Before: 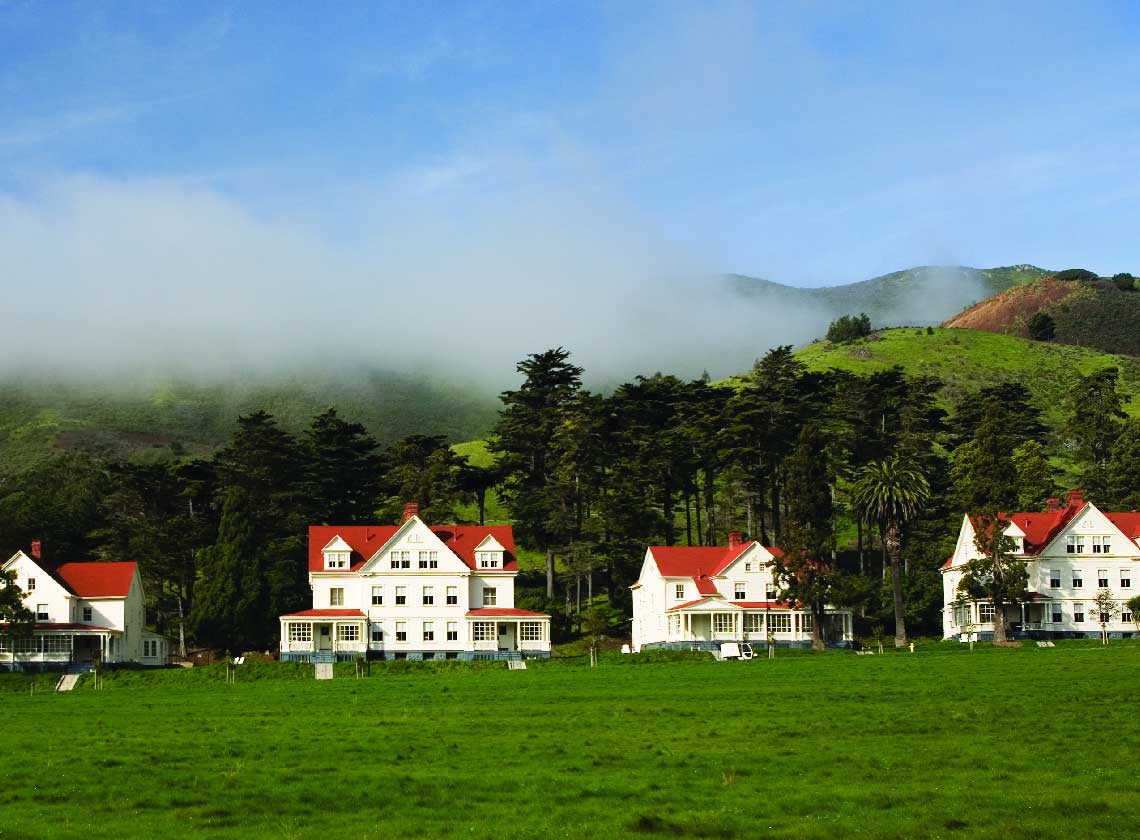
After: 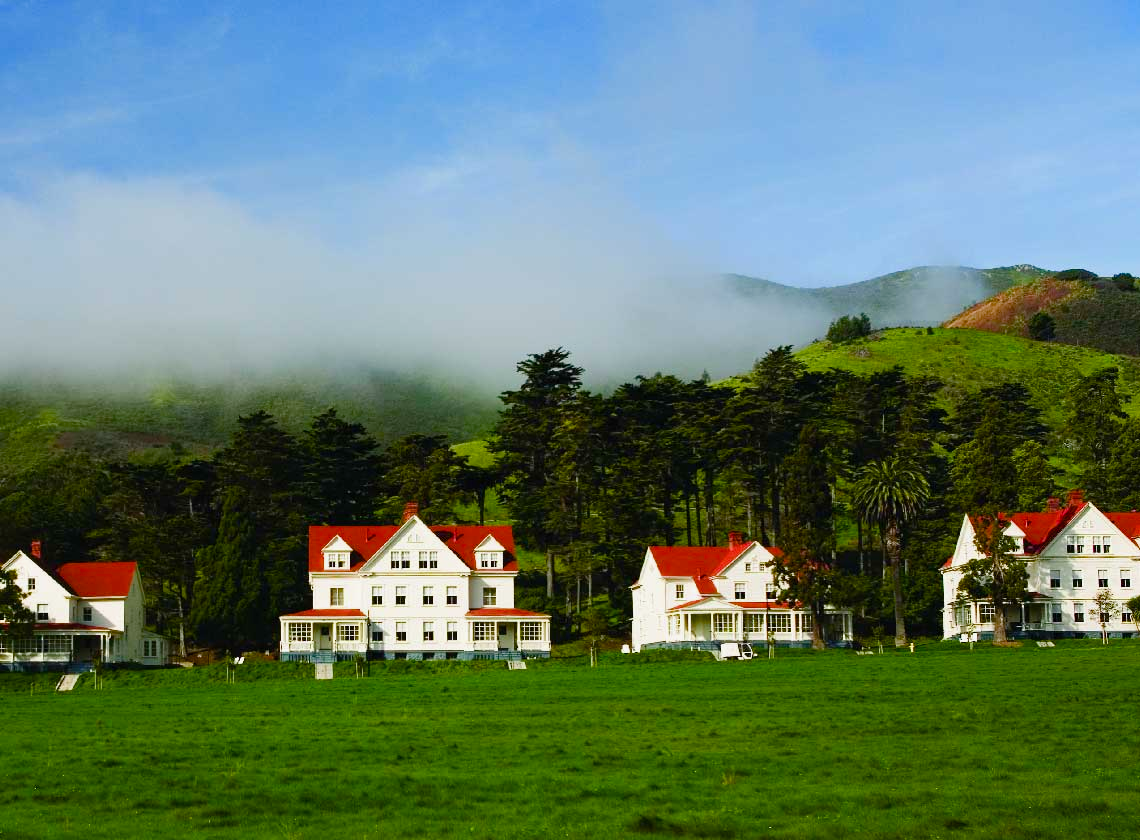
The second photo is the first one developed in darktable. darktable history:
exposure: exposure -0.108 EV, compensate highlight preservation false
color balance rgb: perceptual saturation grading › global saturation 20%, perceptual saturation grading › highlights -25.792%, perceptual saturation grading › shadows 49.942%
